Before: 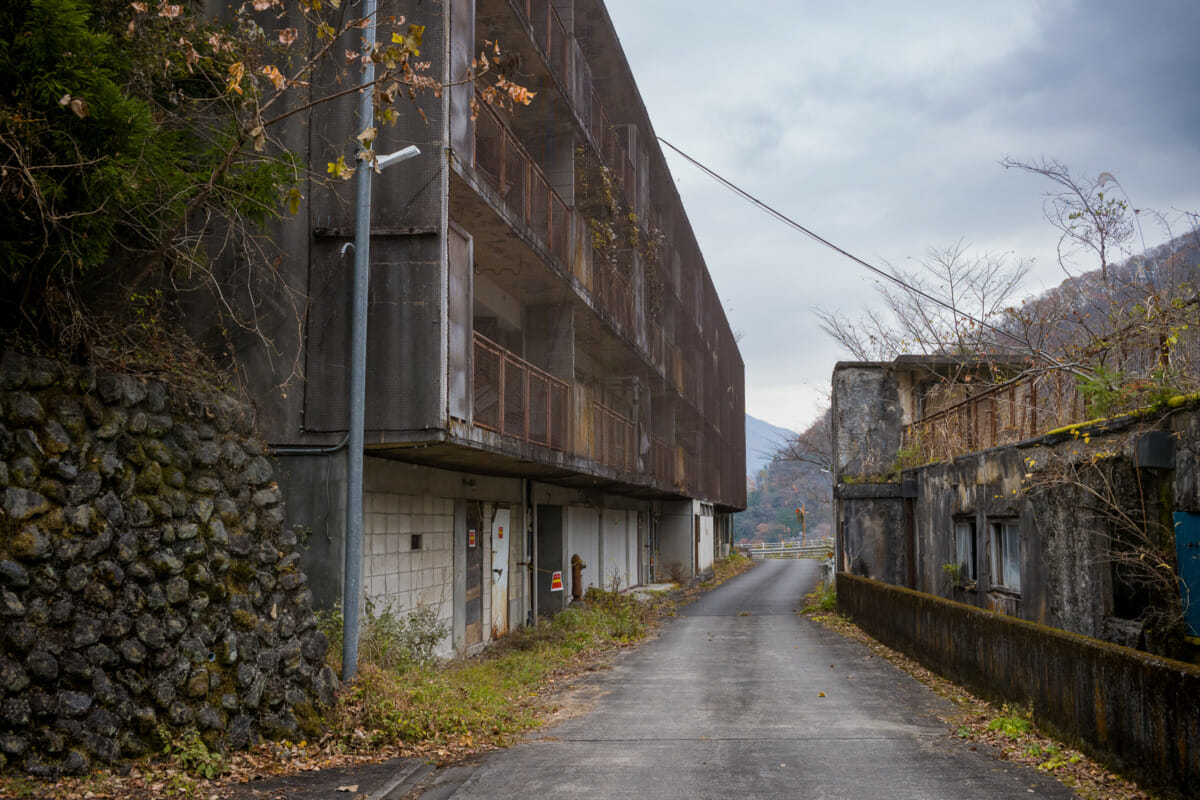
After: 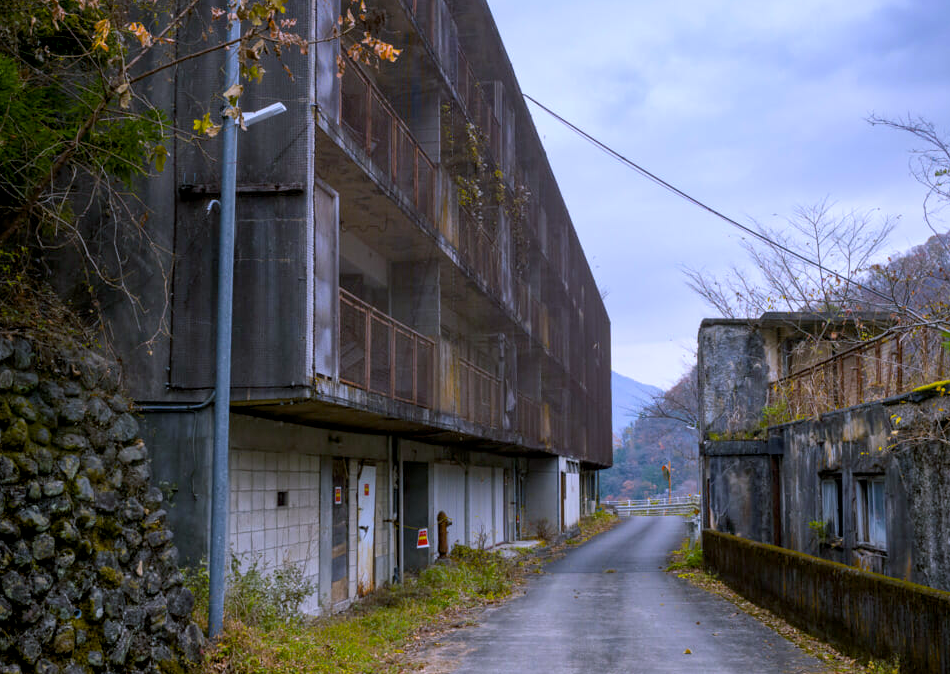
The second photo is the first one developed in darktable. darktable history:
color balance rgb: shadows lift › chroma 2%, shadows lift › hue 217.2°, power › chroma 0.25%, power › hue 60°, highlights gain › chroma 1.5%, highlights gain › hue 309.6°, global offset › luminance -0.5%, perceptual saturation grading › global saturation 15%, global vibrance 20%
white balance: red 0.948, green 1.02, blue 1.176
crop: left 11.225%, top 5.381%, right 9.565%, bottom 10.314%
